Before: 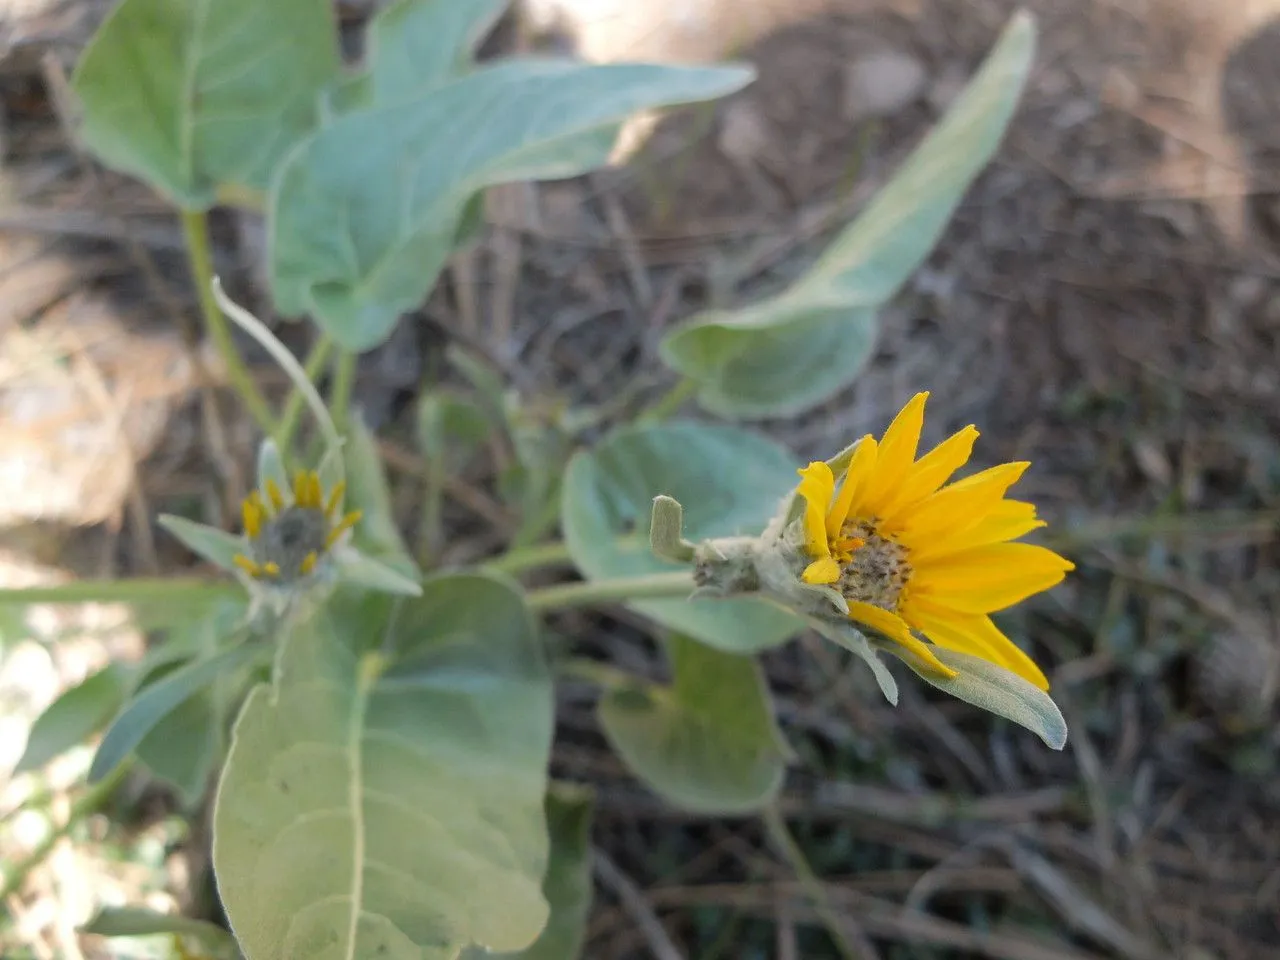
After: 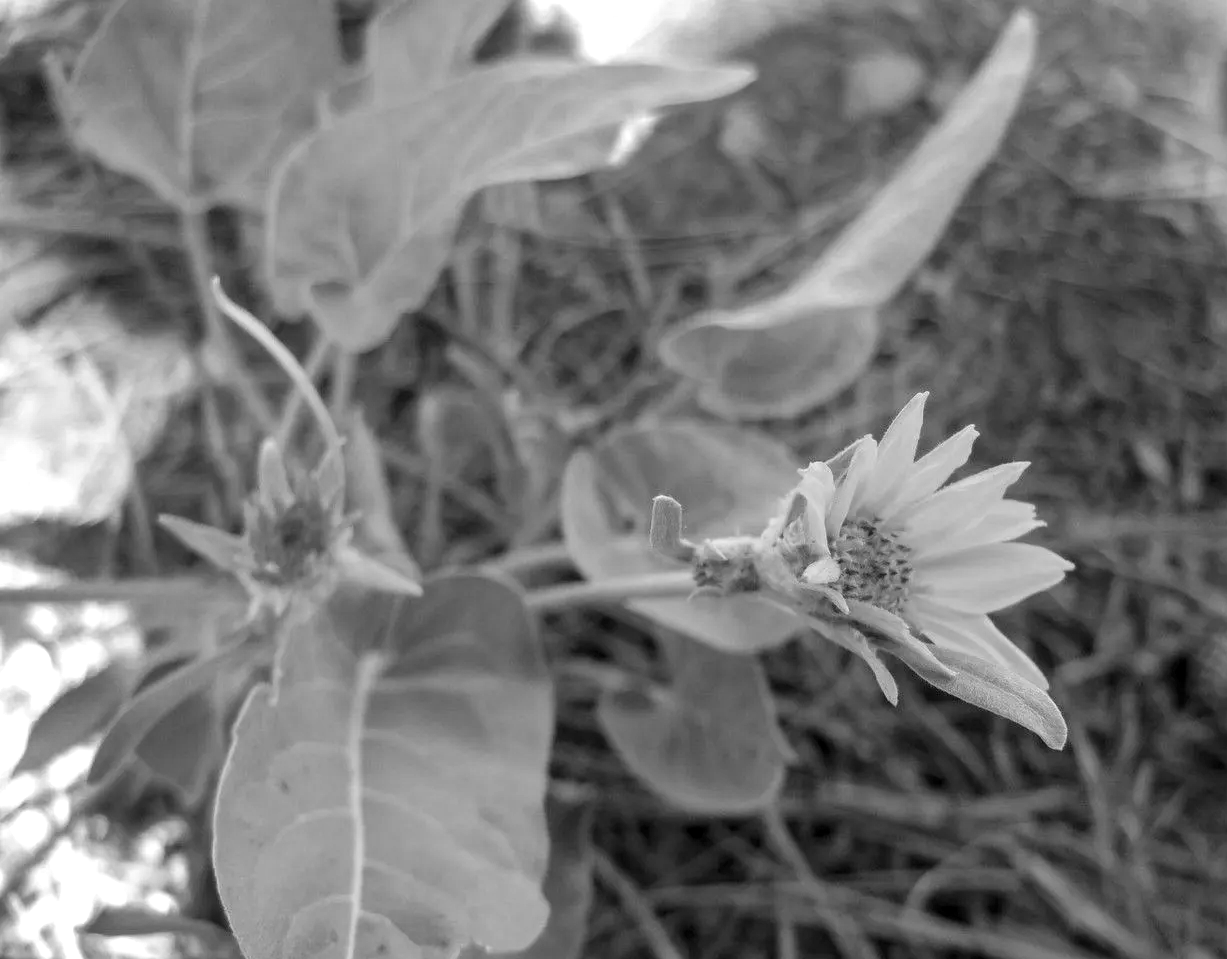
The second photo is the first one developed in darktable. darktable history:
crop: right 4.126%, bottom 0.031%
shadows and highlights: radius 171.16, shadows 27, white point adjustment 3.13, highlights -67.95, soften with gaussian
monochrome: on, module defaults
local contrast: on, module defaults
rotate and perspective: crop left 0, crop top 0
